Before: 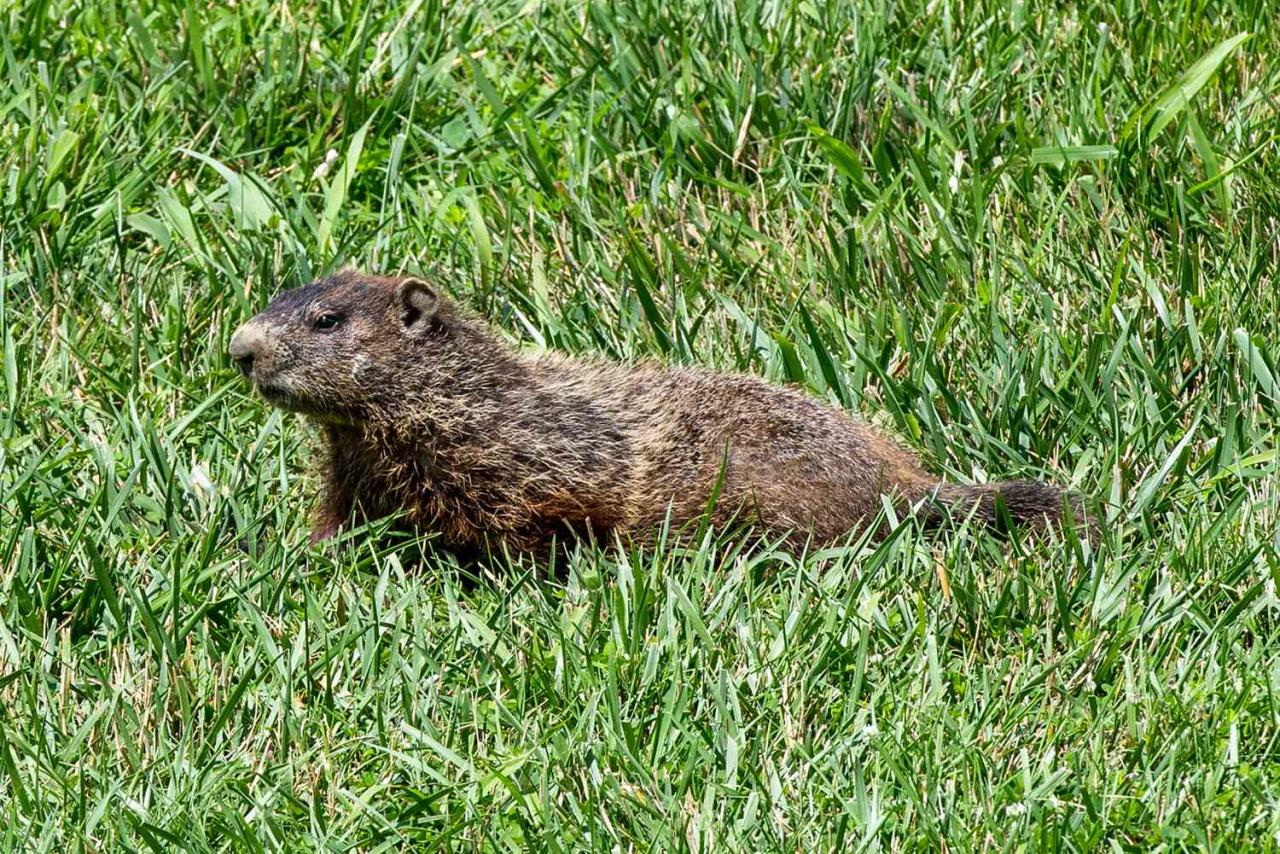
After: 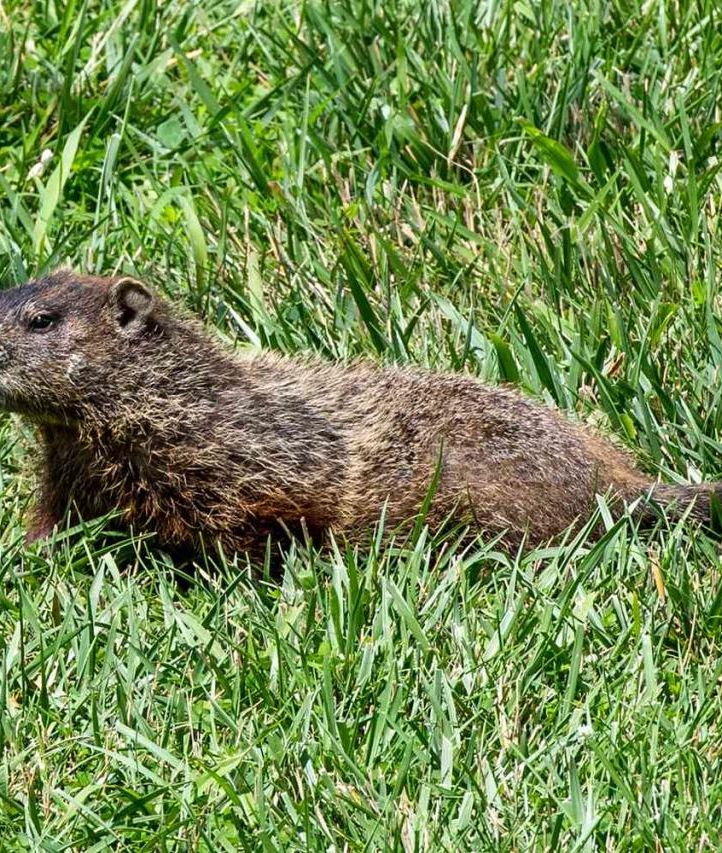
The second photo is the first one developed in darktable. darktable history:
crop and rotate: left 22.329%, right 21.219%
